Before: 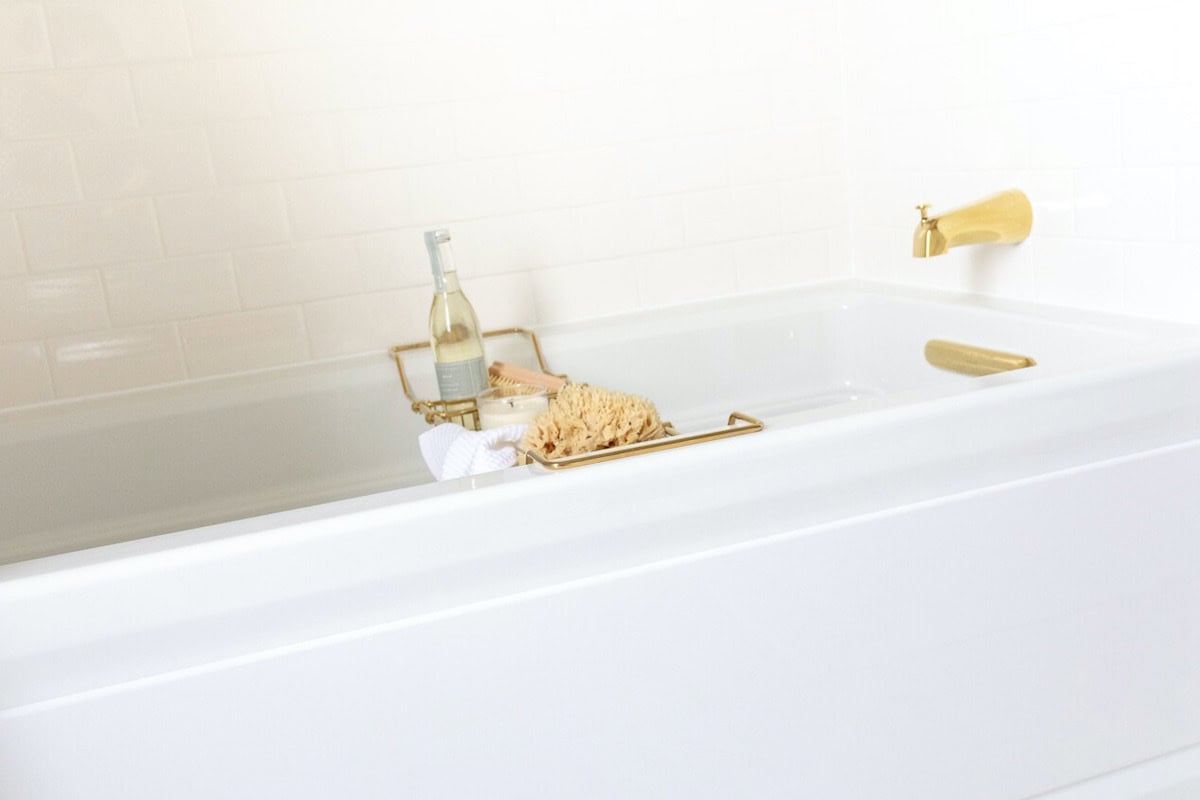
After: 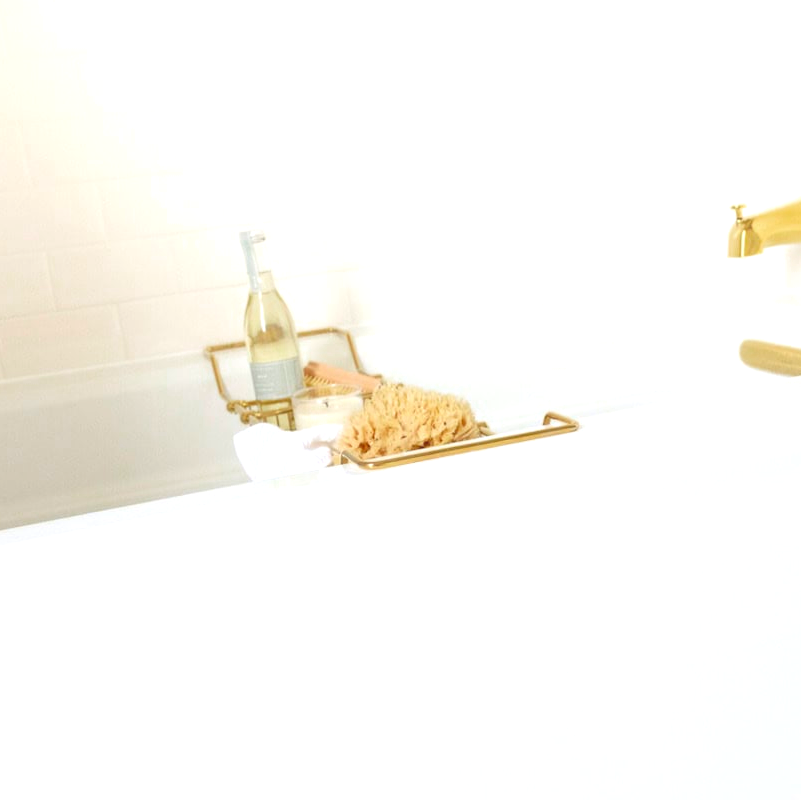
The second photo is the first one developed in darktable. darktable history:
exposure: black level correction 0, exposure 1.199 EV, compensate exposure bias true, compensate highlight preservation false
crop: left 15.434%, right 17.805%
contrast brightness saturation: contrast -0.297
color zones: curves: ch0 [(0, 0.444) (0.143, 0.442) (0.286, 0.441) (0.429, 0.441) (0.571, 0.441) (0.714, 0.441) (0.857, 0.442) (1, 0.444)]
